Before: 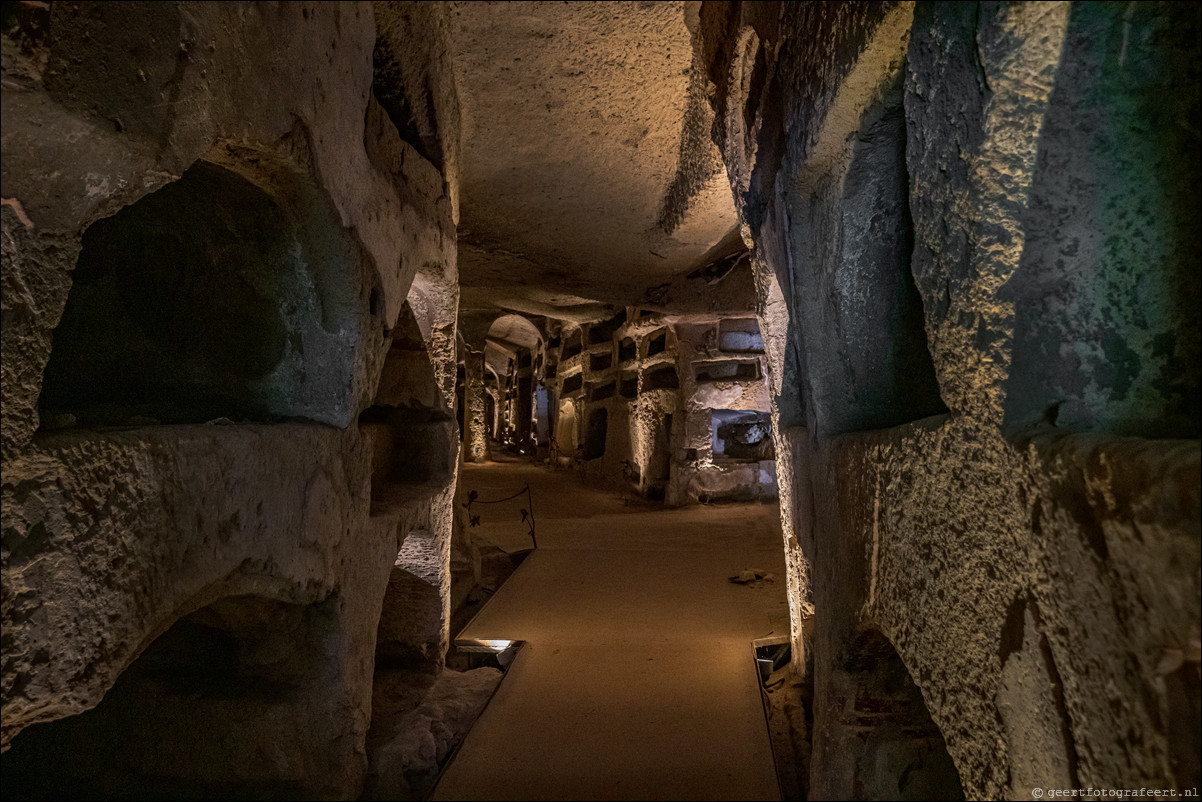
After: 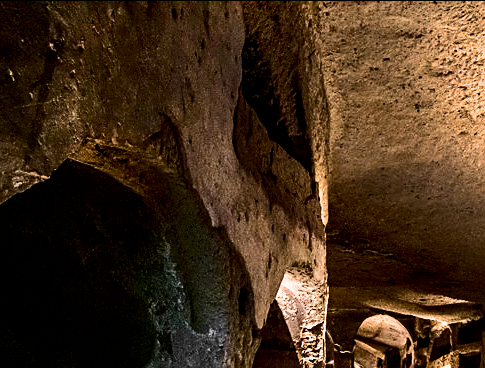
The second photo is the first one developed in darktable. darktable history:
crop and rotate: left 10.905%, top 0.082%, right 48.703%, bottom 53.97%
contrast brightness saturation: contrast 0.127, brightness -0.237, saturation 0.14
exposure: black level correction 0, exposure 1.629 EV, compensate highlight preservation false
sharpen: radius 1.834, amount 0.403, threshold 1.612
shadows and highlights: shadows 37.04, highlights -27.48, soften with gaussian
tone equalizer: edges refinement/feathering 500, mask exposure compensation -1.57 EV, preserve details no
filmic rgb: black relative exposure -8.72 EV, white relative exposure 2.73 EV, target black luminance 0%, hardness 6.26, latitude 76.56%, contrast 1.326, shadows ↔ highlights balance -0.326%
